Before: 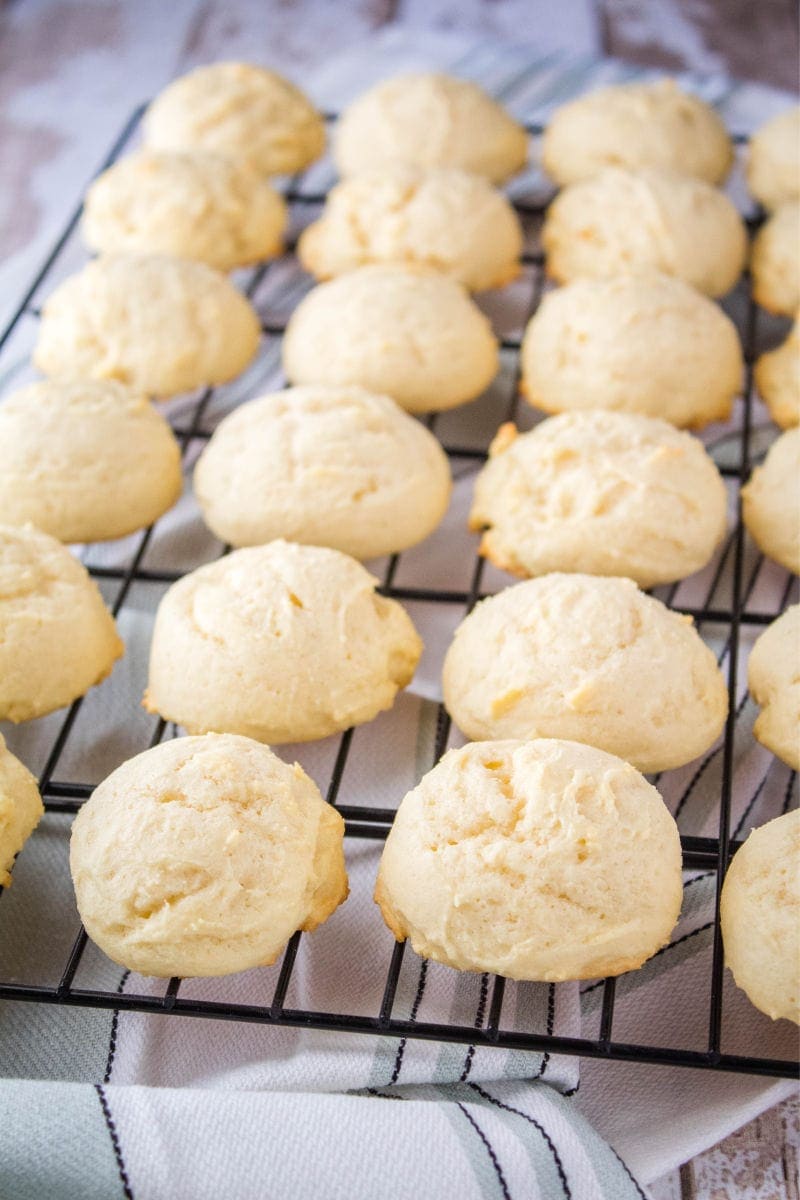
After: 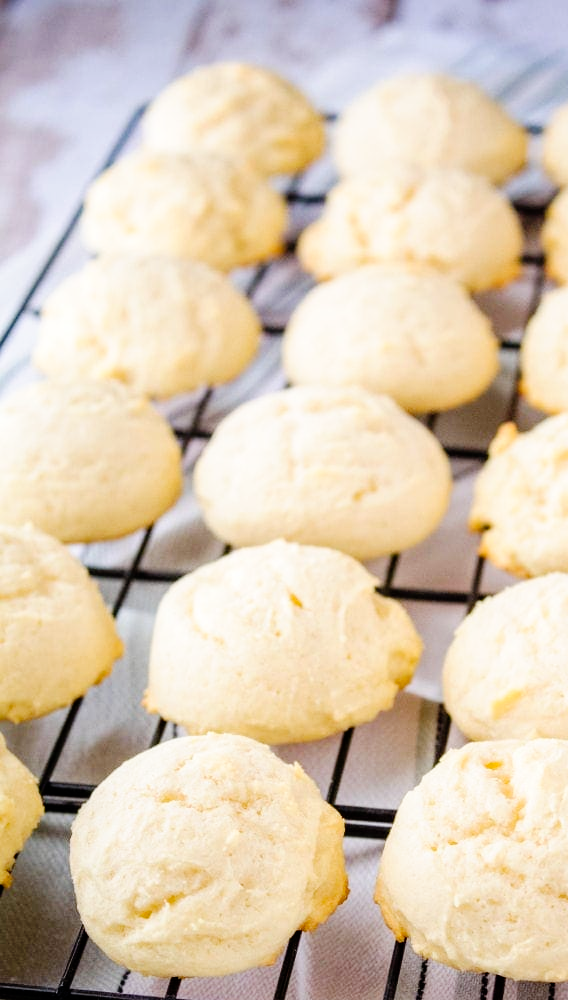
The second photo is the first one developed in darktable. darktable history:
crop: right 28.885%, bottom 16.626%
tone curve: curves: ch0 [(0, 0) (0.003, 0) (0.011, 0.001) (0.025, 0.003) (0.044, 0.005) (0.069, 0.012) (0.1, 0.023) (0.136, 0.039) (0.177, 0.088) (0.224, 0.15) (0.277, 0.239) (0.335, 0.334) (0.399, 0.43) (0.468, 0.526) (0.543, 0.621) (0.623, 0.711) (0.709, 0.791) (0.801, 0.87) (0.898, 0.949) (1, 1)], preserve colors none
